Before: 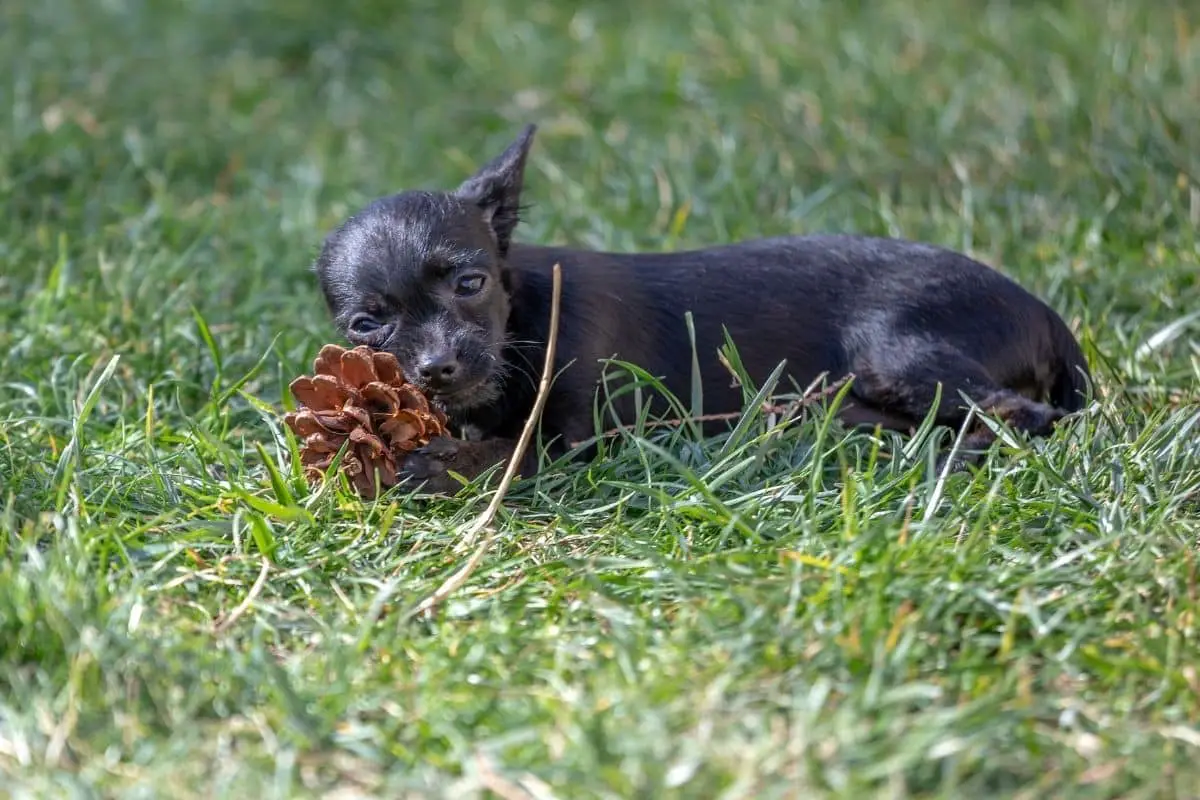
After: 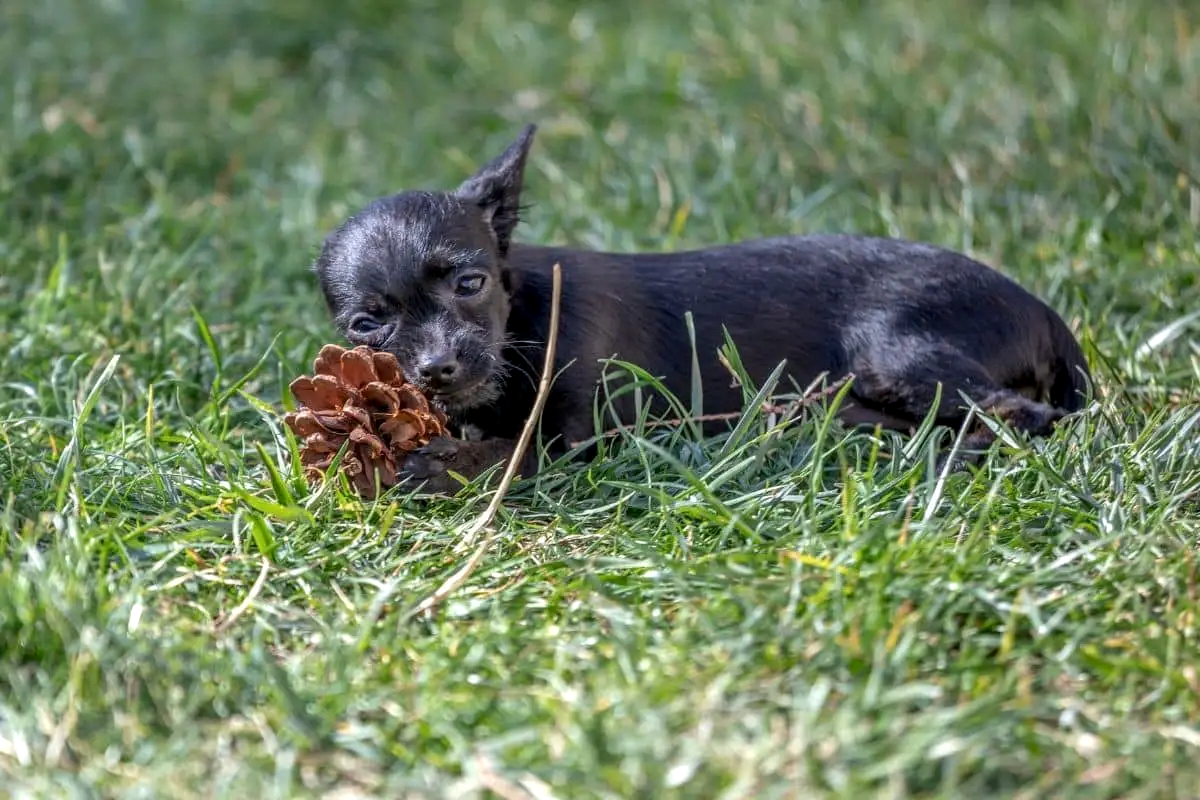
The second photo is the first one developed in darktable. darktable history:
local contrast: on, module defaults
shadows and highlights: shadows 51.98, highlights -28.69, soften with gaussian
